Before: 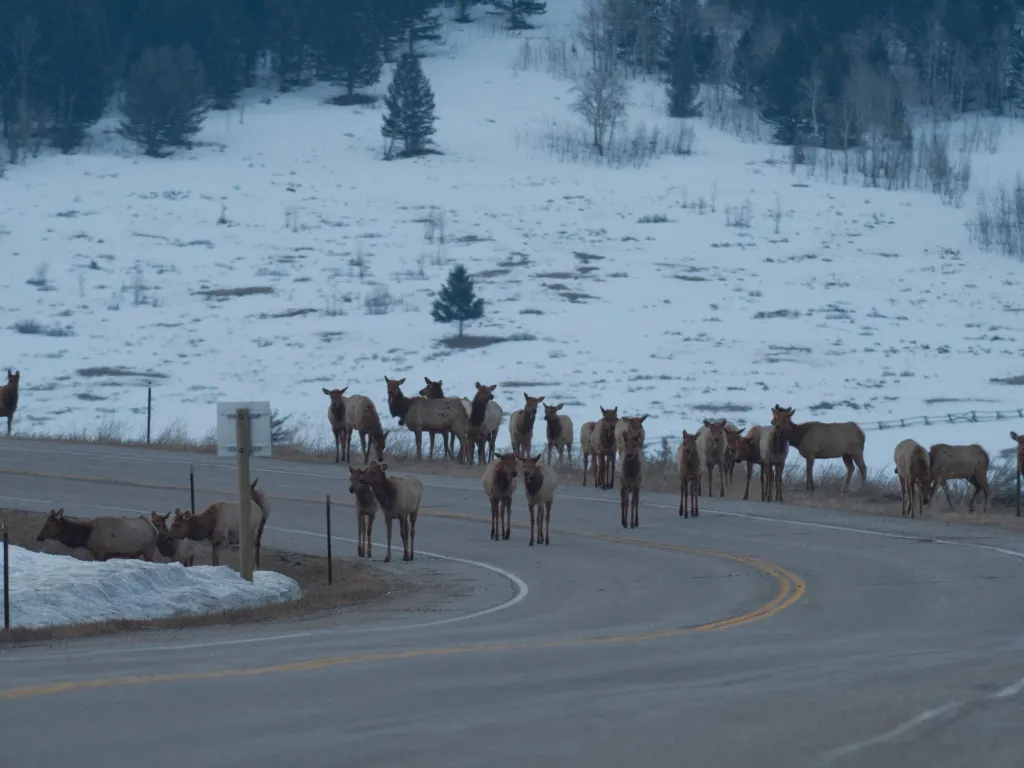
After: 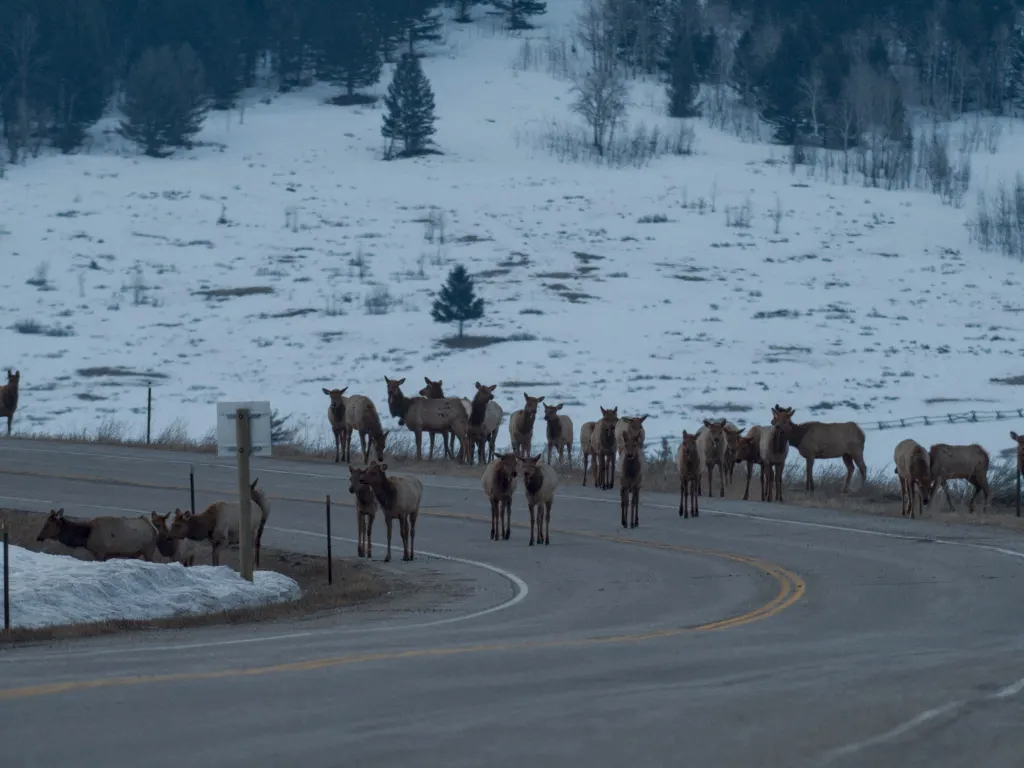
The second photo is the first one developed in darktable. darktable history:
local contrast: detail 130%
exposure: exposure -0.293 EV, compensate highlight preservation false
